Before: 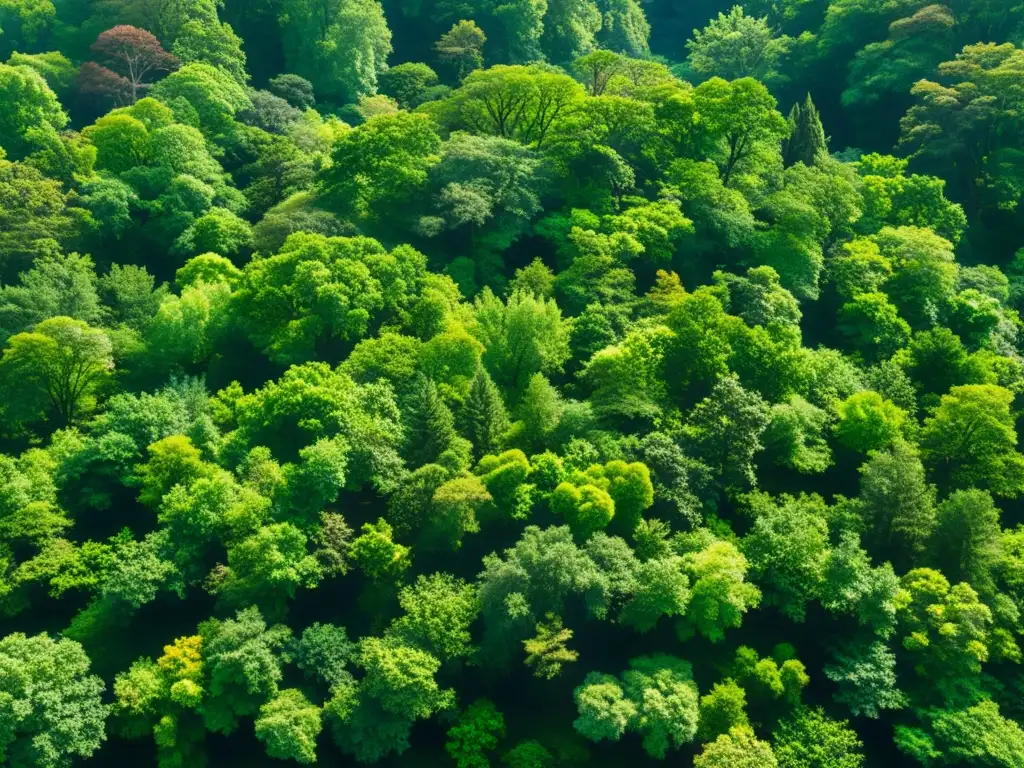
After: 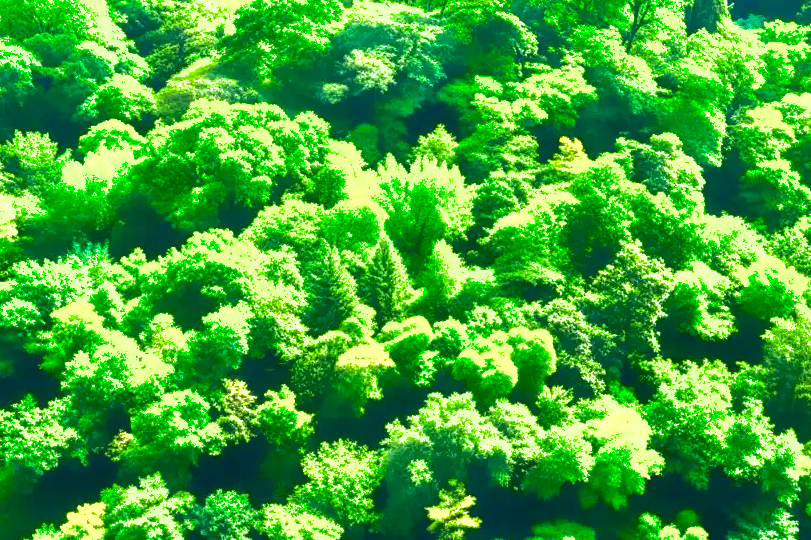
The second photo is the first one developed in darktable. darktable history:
contrast brightness saturation: contrast 0.124, brightness -0.116, saturation 0.2
shadows and highlights: on, module defaults
exposure: black level correction 0, exposure 1.943 EV, compensate highlight preservation false
crop: left 9.544%, top 17.37%, right 11.184%, bottom 12.312%
